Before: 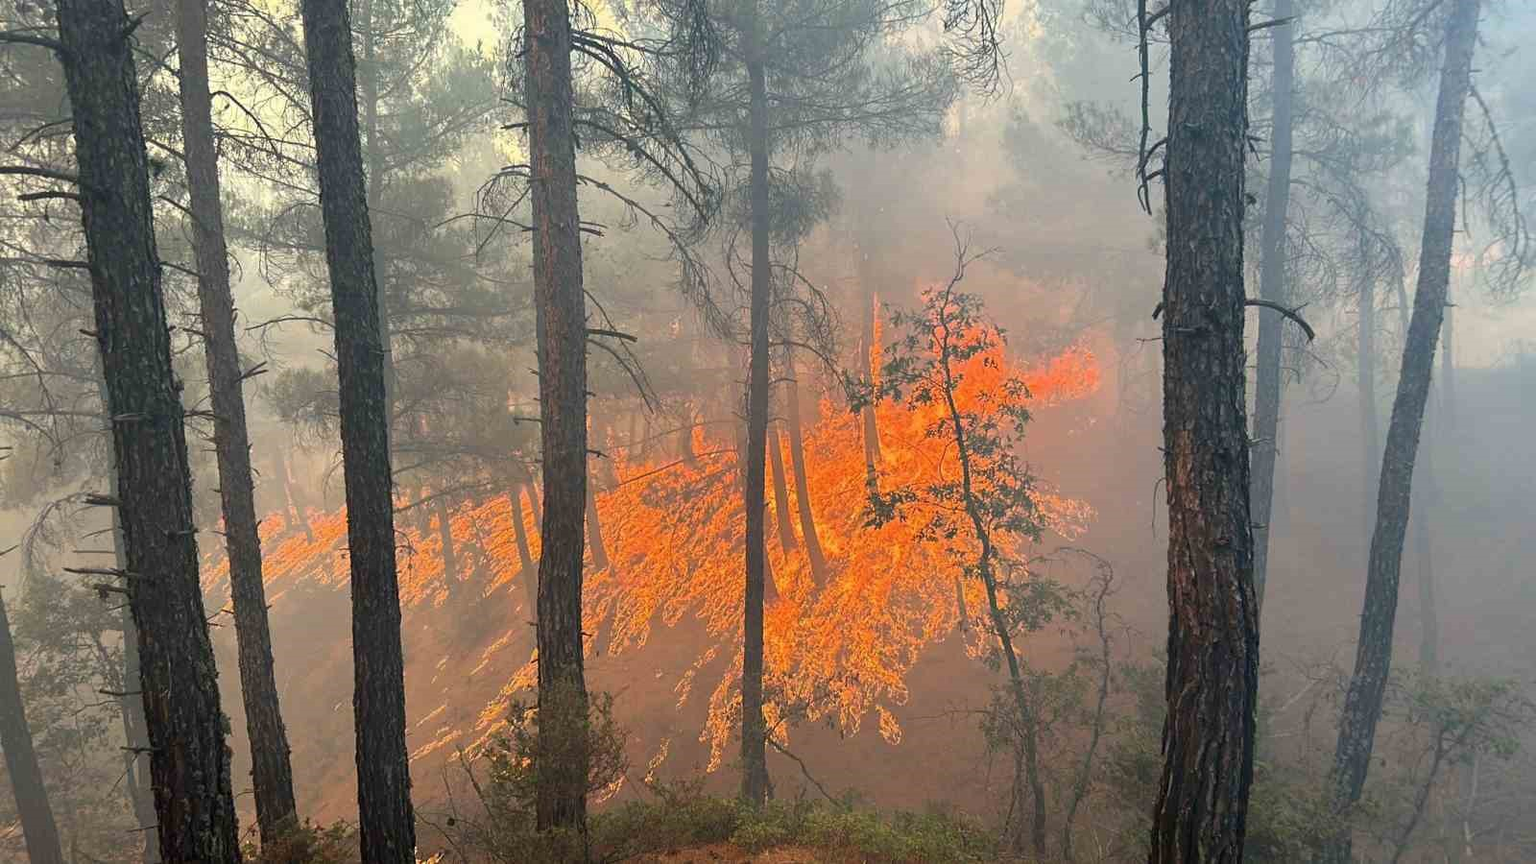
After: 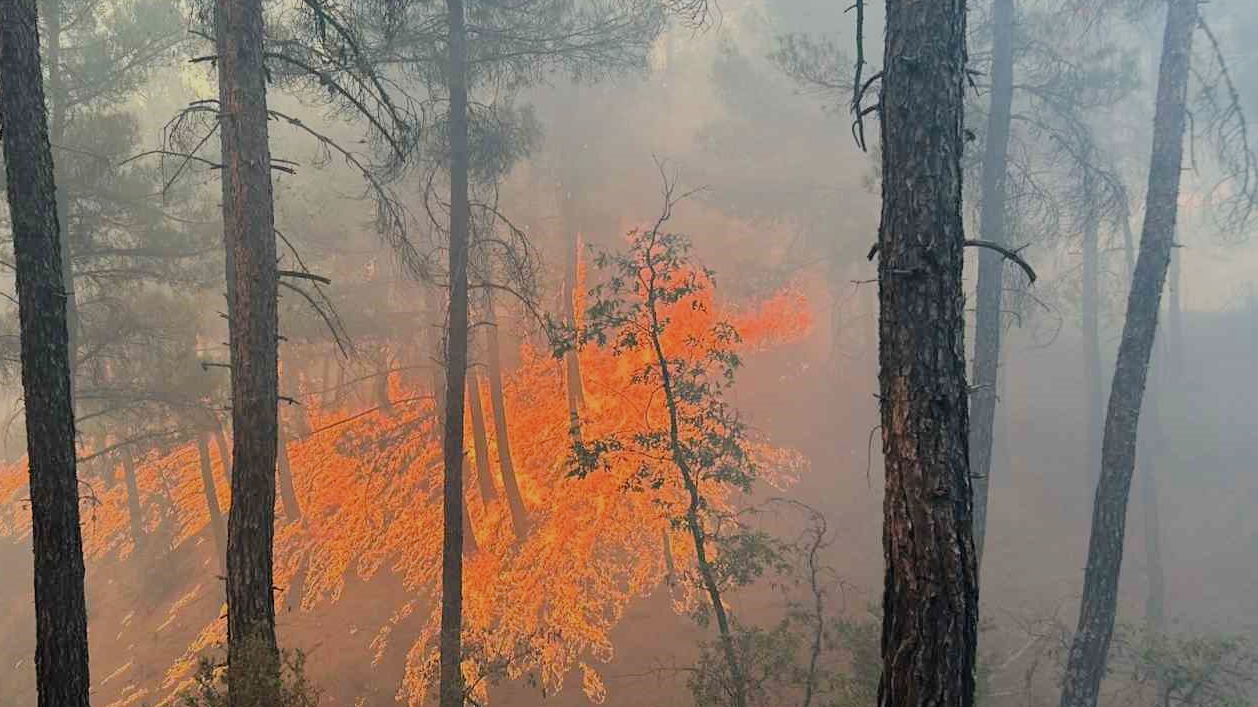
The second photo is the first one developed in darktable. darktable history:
crop and rotate: left 20.864%, top 8.015%, right 0.448%, bottom 13.373%
filmic rgb: black relative exposure -7.65 EV, white relative exposure 4.56 EV, hardness 3.61
